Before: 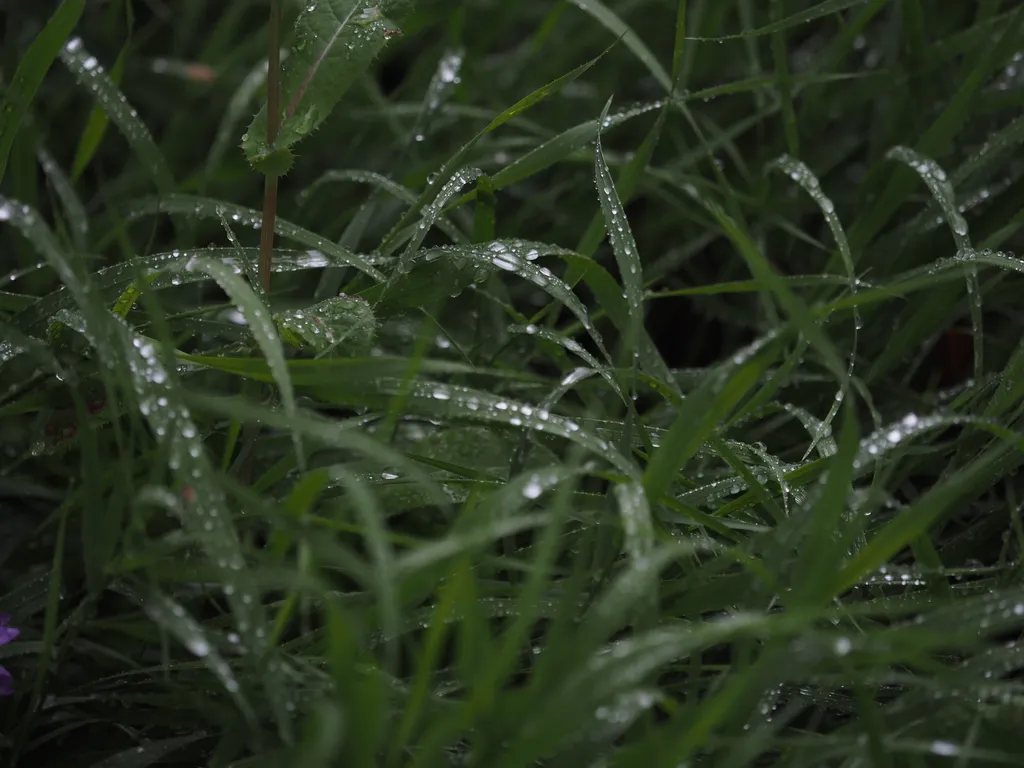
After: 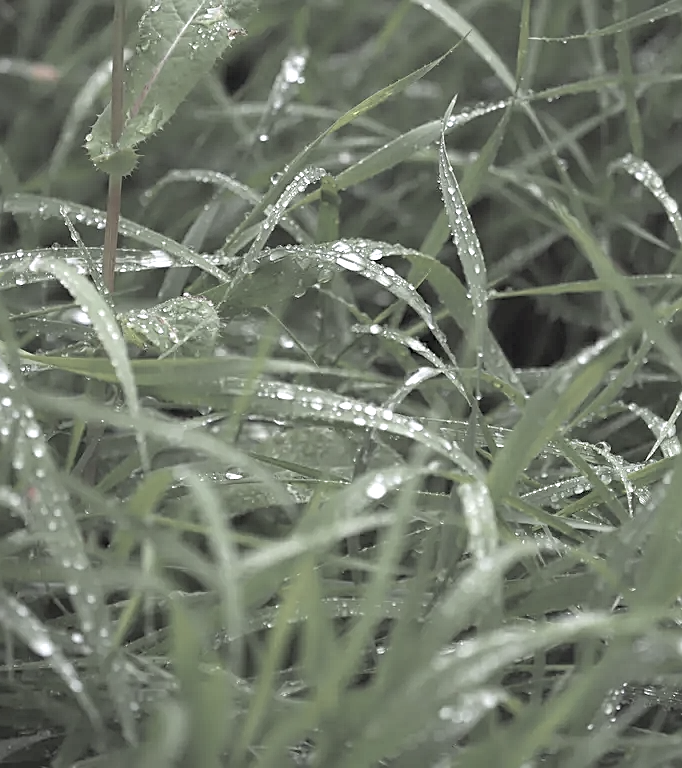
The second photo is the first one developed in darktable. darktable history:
exposure: black level correction 0, exposure 1.599 EV, compensate exposure bias true, compensate highlight preservation false
contrast brightness saturation: brightness 0.182, saturation -0.492
crop and rotate: left 15.301%, right 18.024%
sharpen: on, module defaults
color correction: highlights b* -0.016, saturation 0.819
